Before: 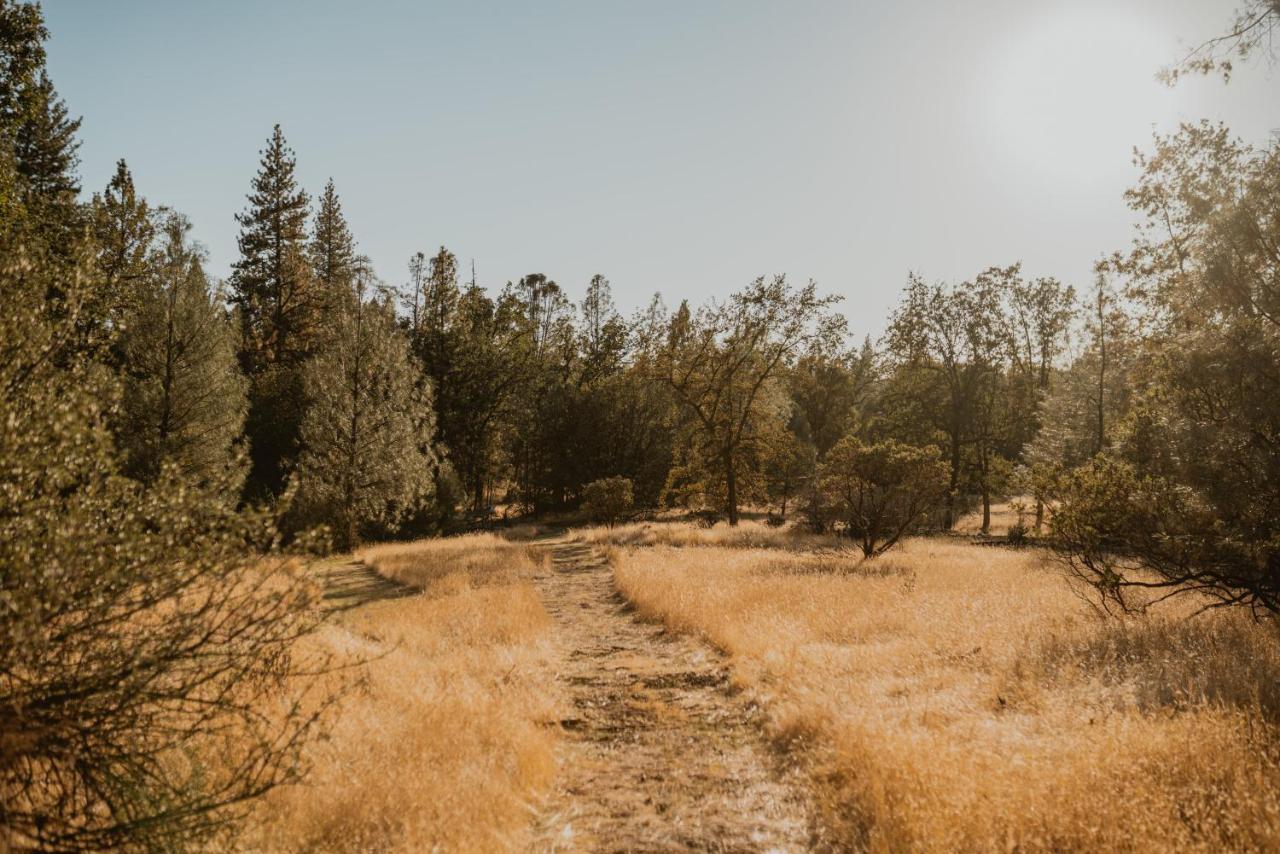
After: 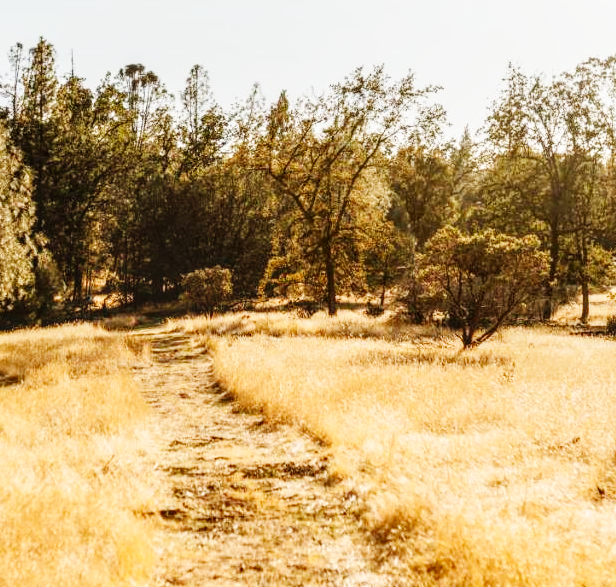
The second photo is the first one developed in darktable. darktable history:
base curve: curves: ch0 [(0, 0.003) (0.001, 0.002) (0.006, 0.004) (0.02, 0.022) (0.048, 0.086) (0.094, 0.234) (0.162, 0.431) (0.258, 0.629) (0.385, 0.8) (0.548, 0.918) (0.751, 0.988) (1, 1)], preserve colors none
crop: left 31.397%, top 24.692%, right 20.474%, bottom 6.552%
local contrast: on, module defaults
